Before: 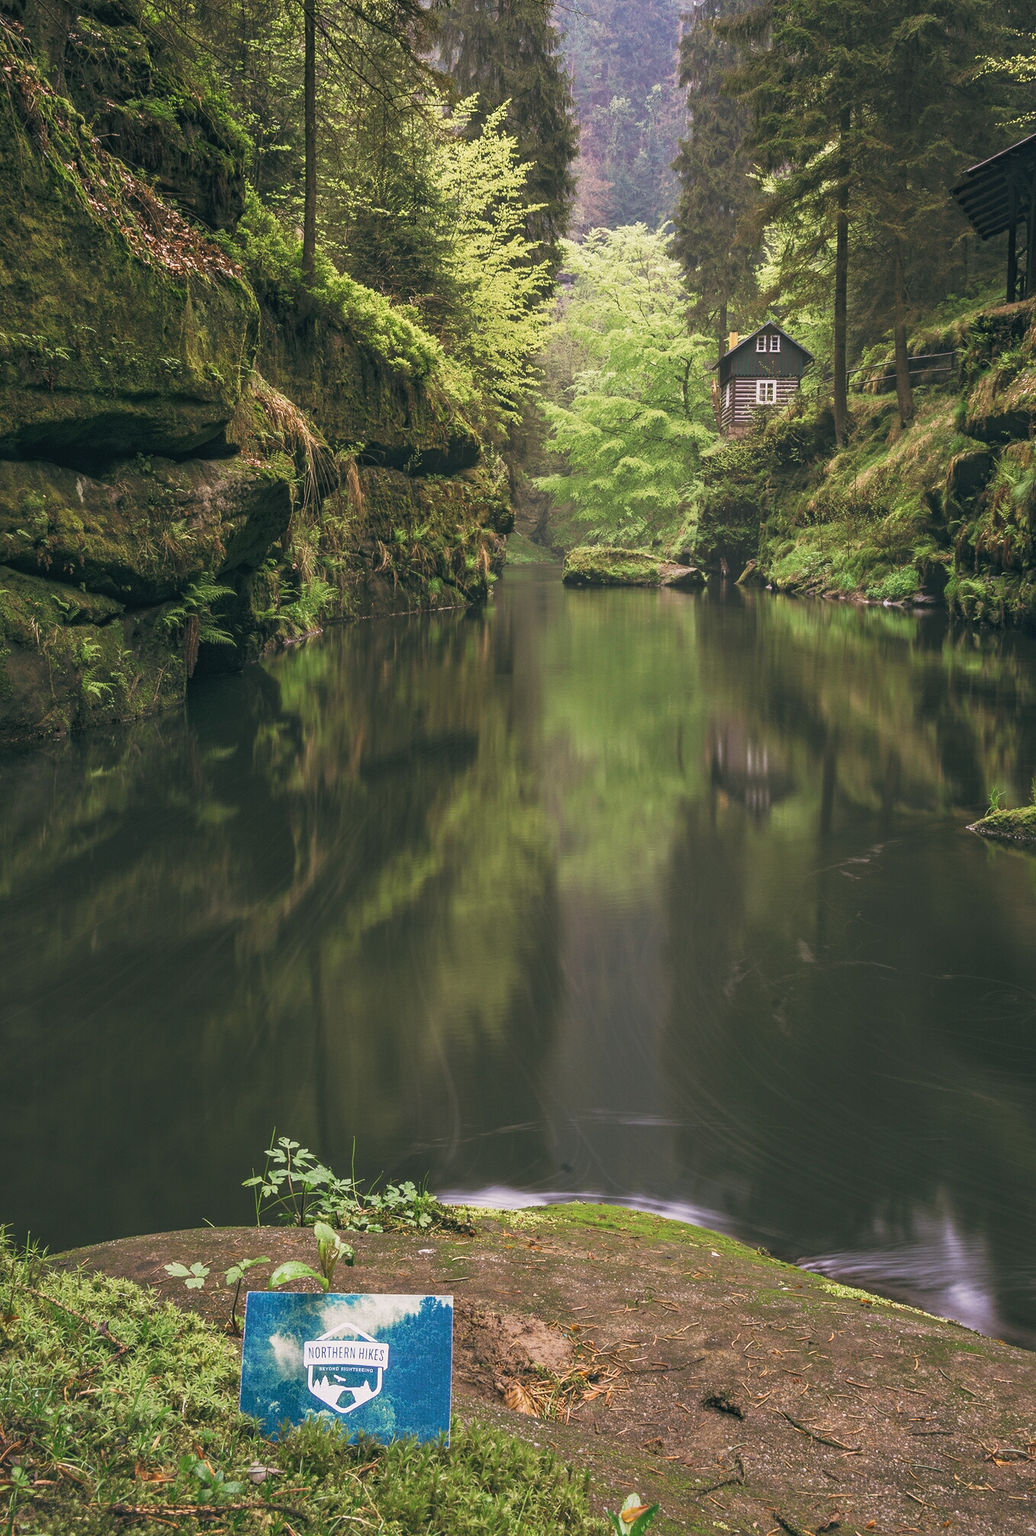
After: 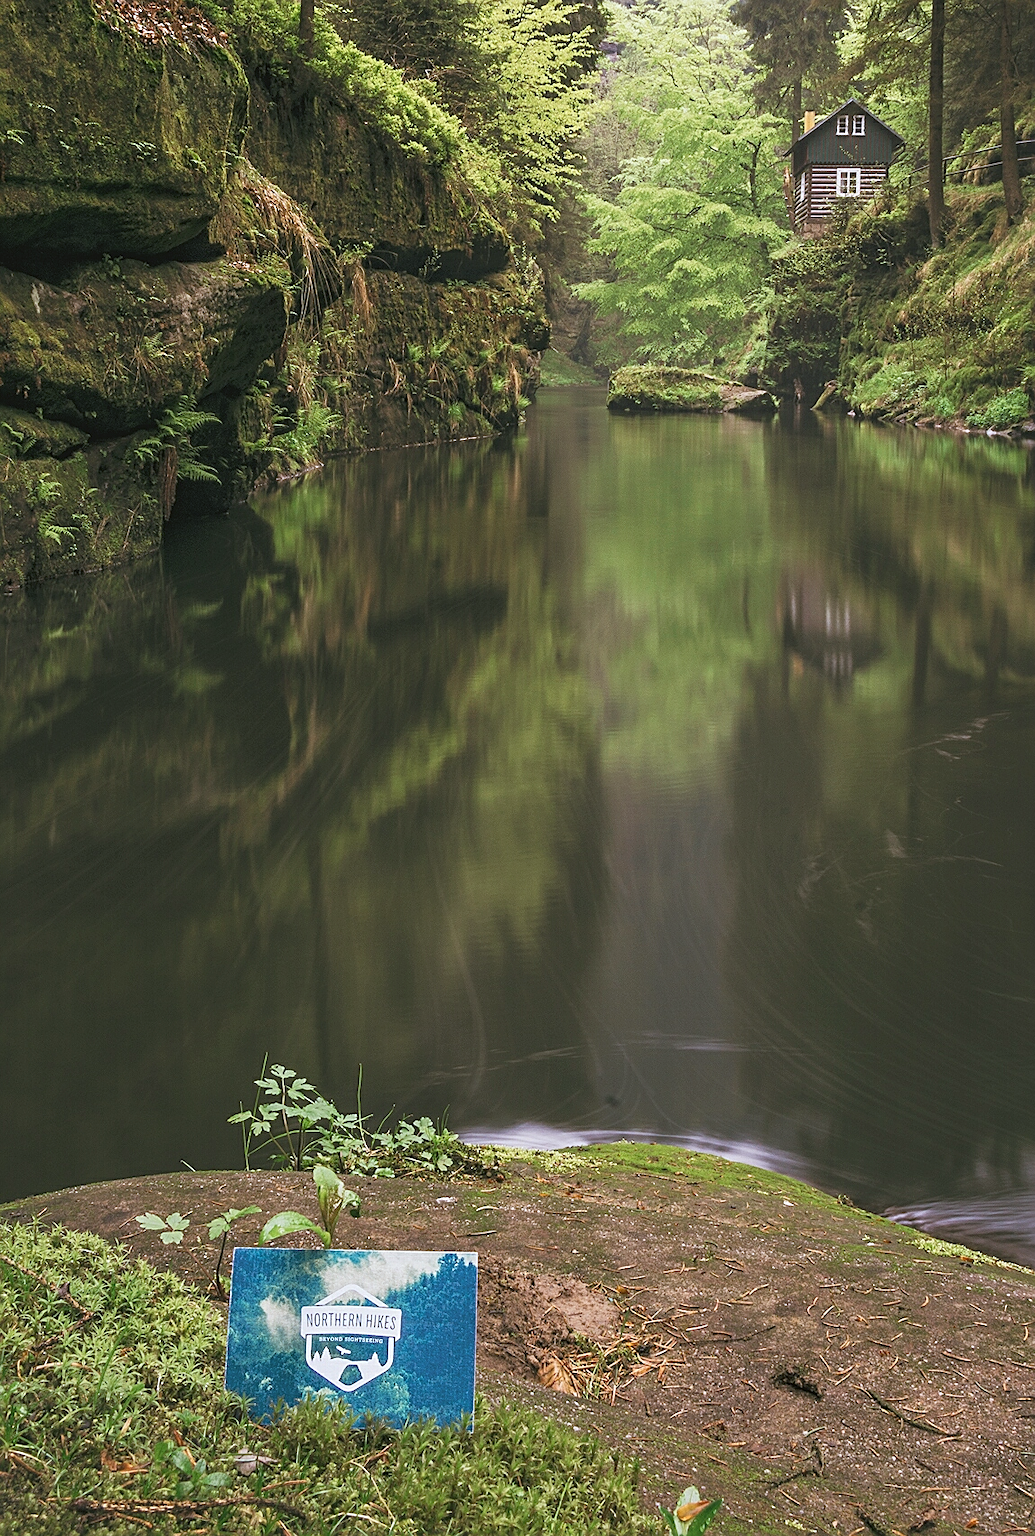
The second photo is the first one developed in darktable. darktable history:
crop and rotate: left 4.842%, top 15.51%, right 10.668%
sharpen: on, module defaults
color correction: highlights a* -3.28, highlights b* -6.24, shadows a* 3.1, shadows b* 5.19
